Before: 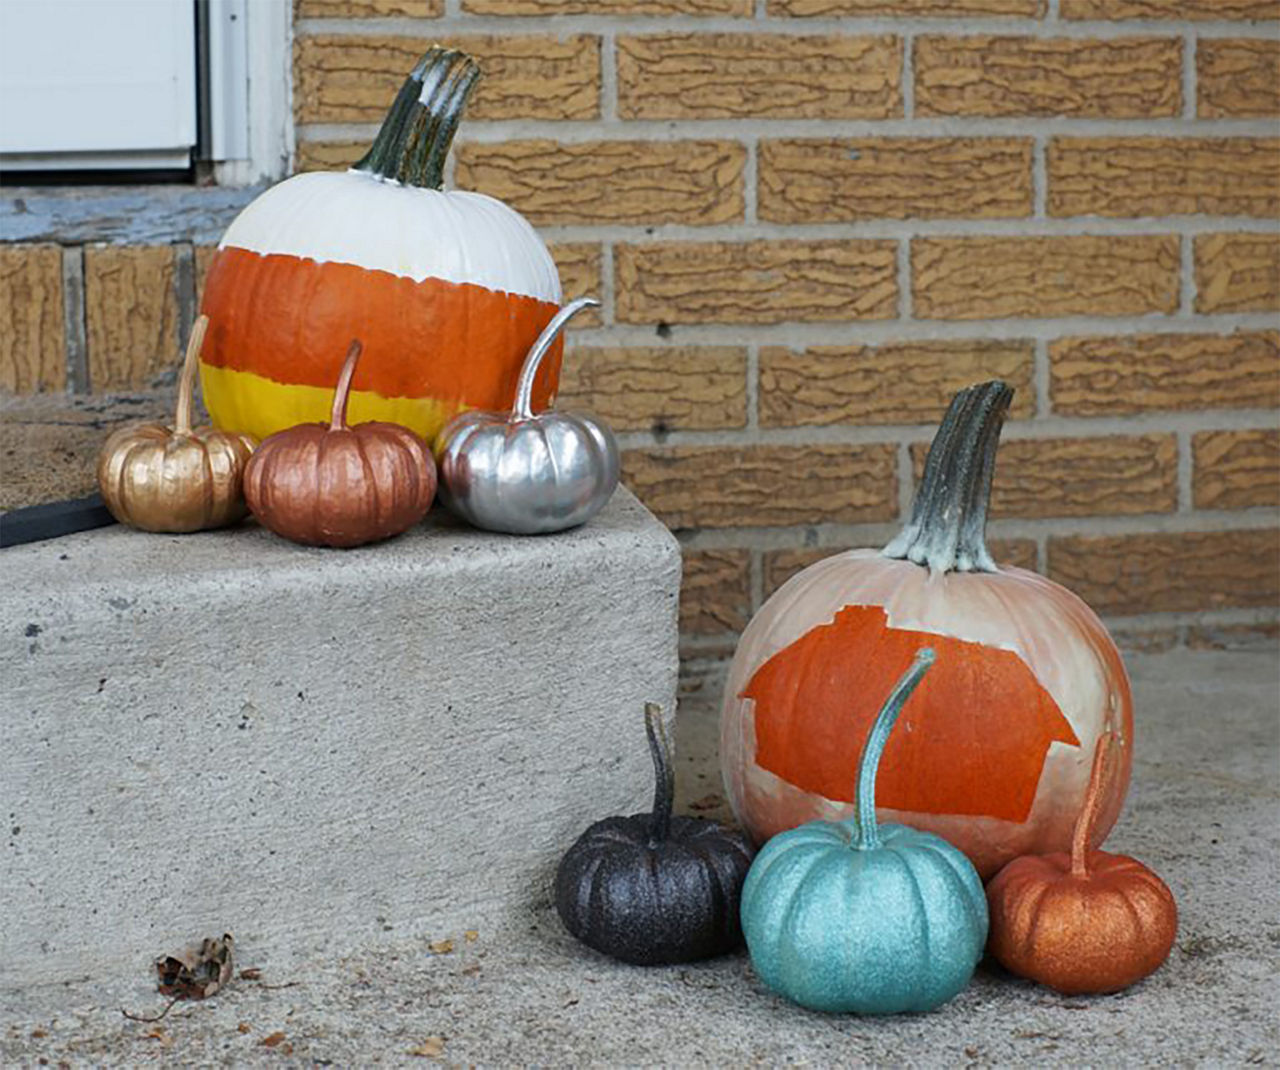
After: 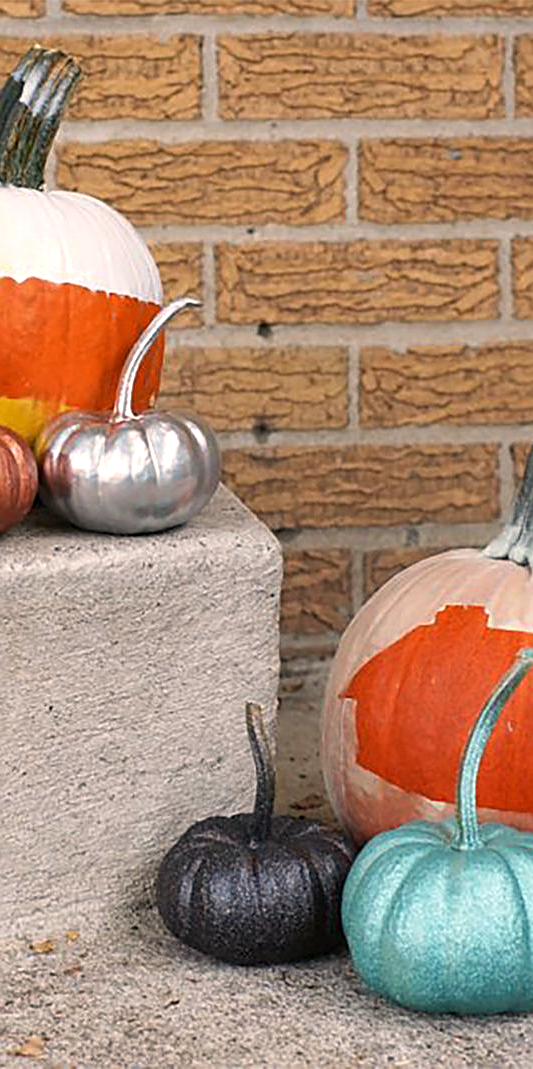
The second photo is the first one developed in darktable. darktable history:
white balance: red 1.127, blue 0.943
sharpen: on, module defaults
crop: left 31.229%, right 27.105%
exposure: exposure 0.29 EV, compensate highlight preservation false
